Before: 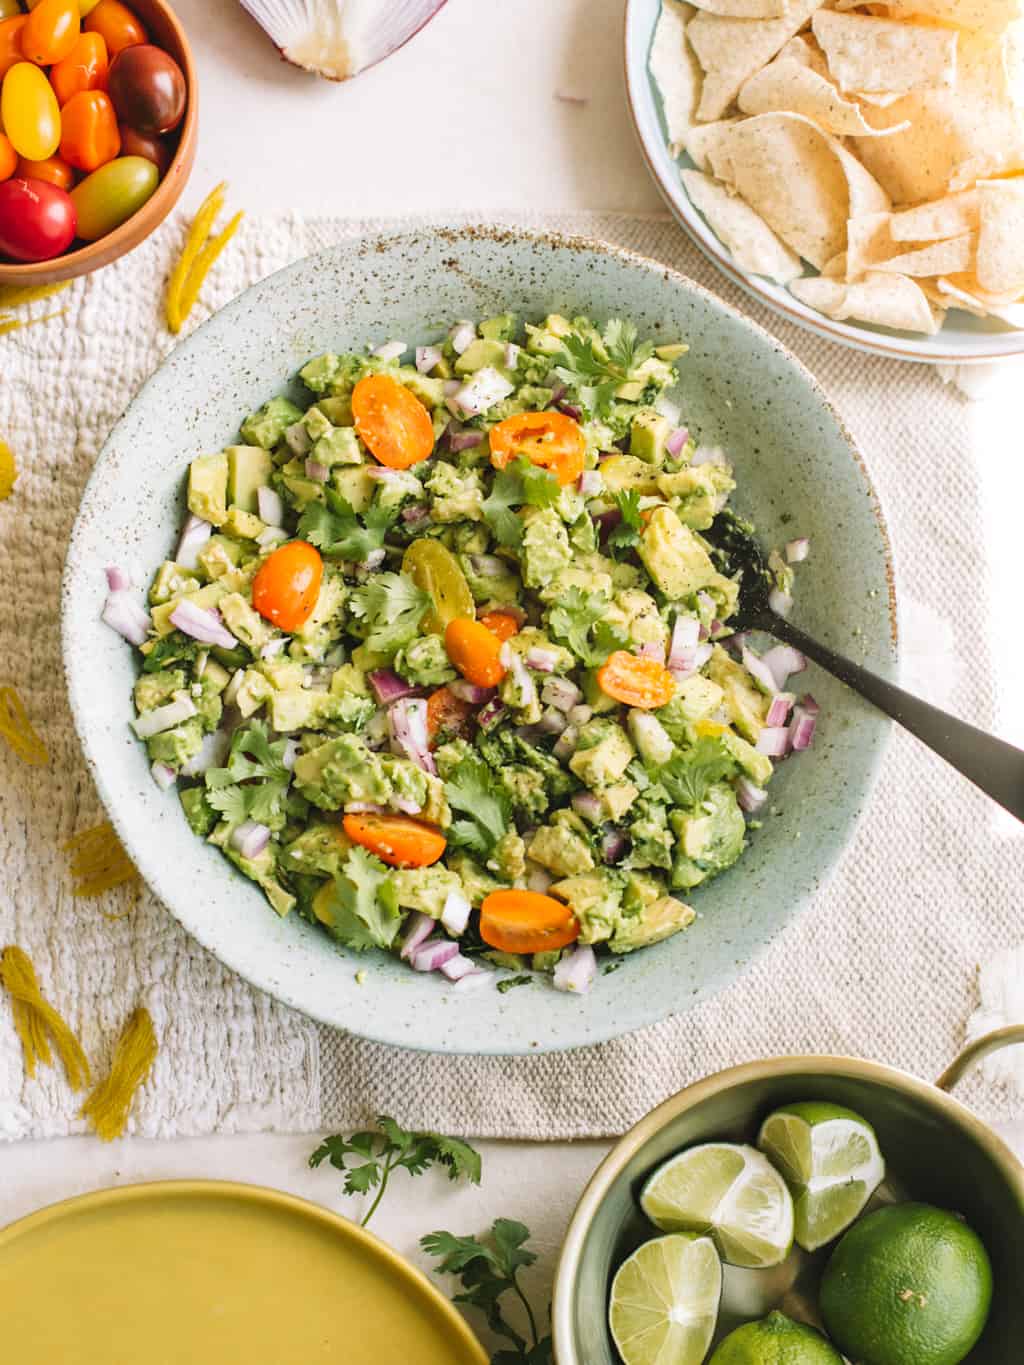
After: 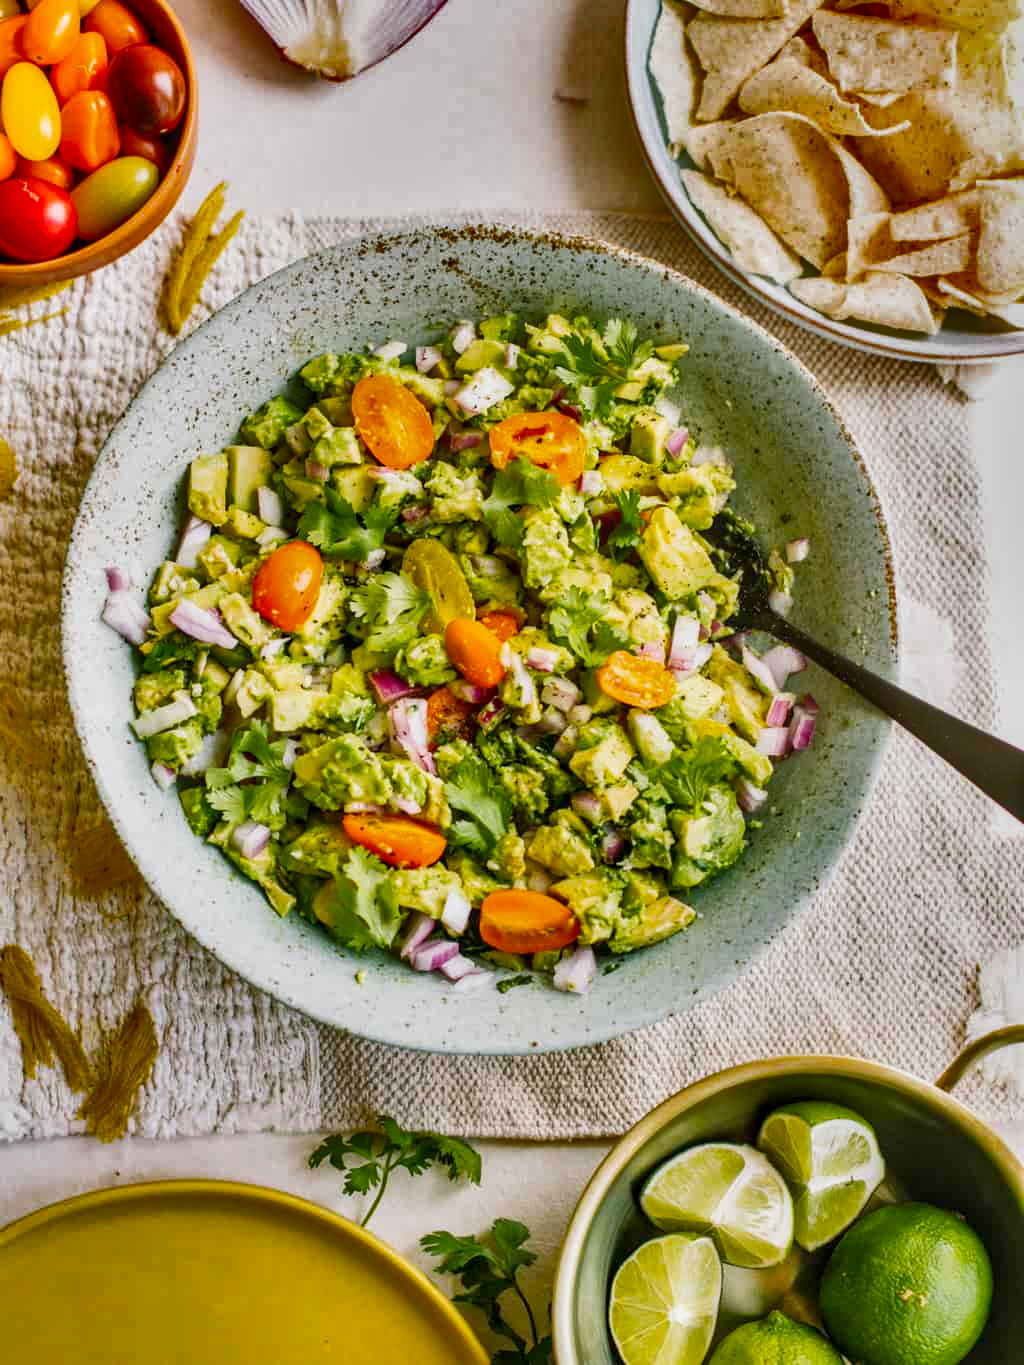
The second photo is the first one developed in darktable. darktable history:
local contrast: detail 130%
color balance rgb: global offset › hue 170.51°, linear chroma grading › global chroma 0.992%, perceptual saturation grading › global saturation 25.823%, perceptual brilliance grading › highlights 9.541%, perceptual brilliance grading › shadows -4.814%, global vibrance 20%
shadows and highlights: shadows 24.36, highlights -79.83, soften with gaussian
filmic rgb: black relative exposure -16 EV, white relative exposure 4.04 EV, threshold 2.99 EV, target black luminance 0%, hardness 7.64, latitude 72.88%, contrast 0.901, highlights saturation mix 11.08%, shadows ↔ highlights balance -0.382%, preserve chrominance no, color science v5 (2021), enable highlight reconstruction true
